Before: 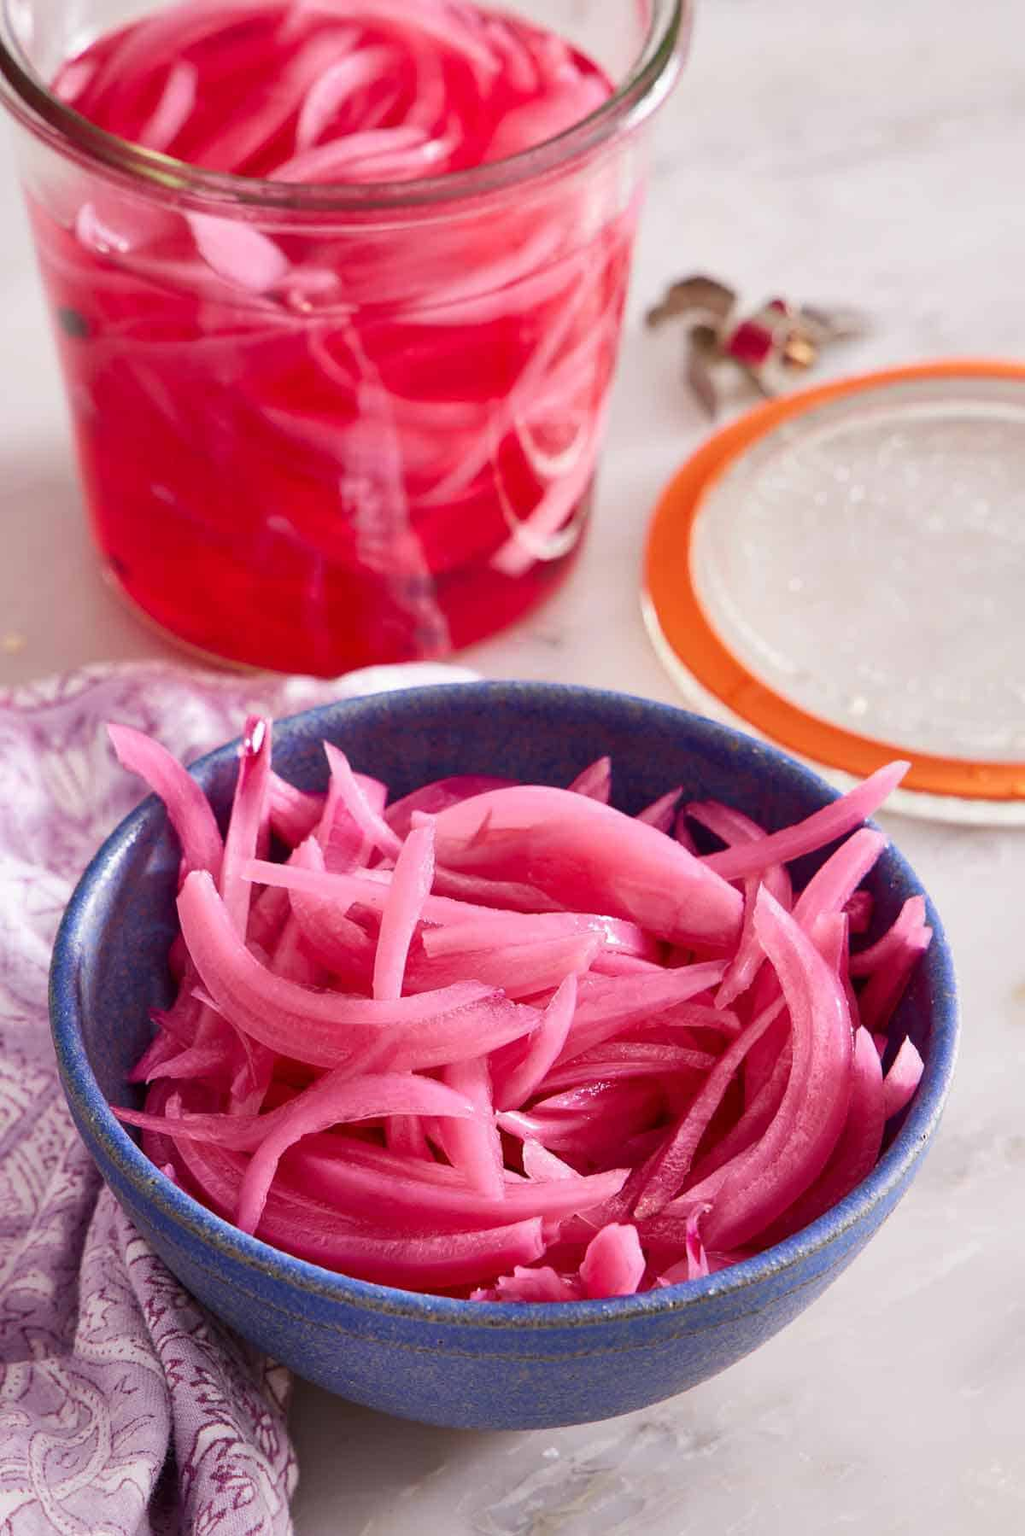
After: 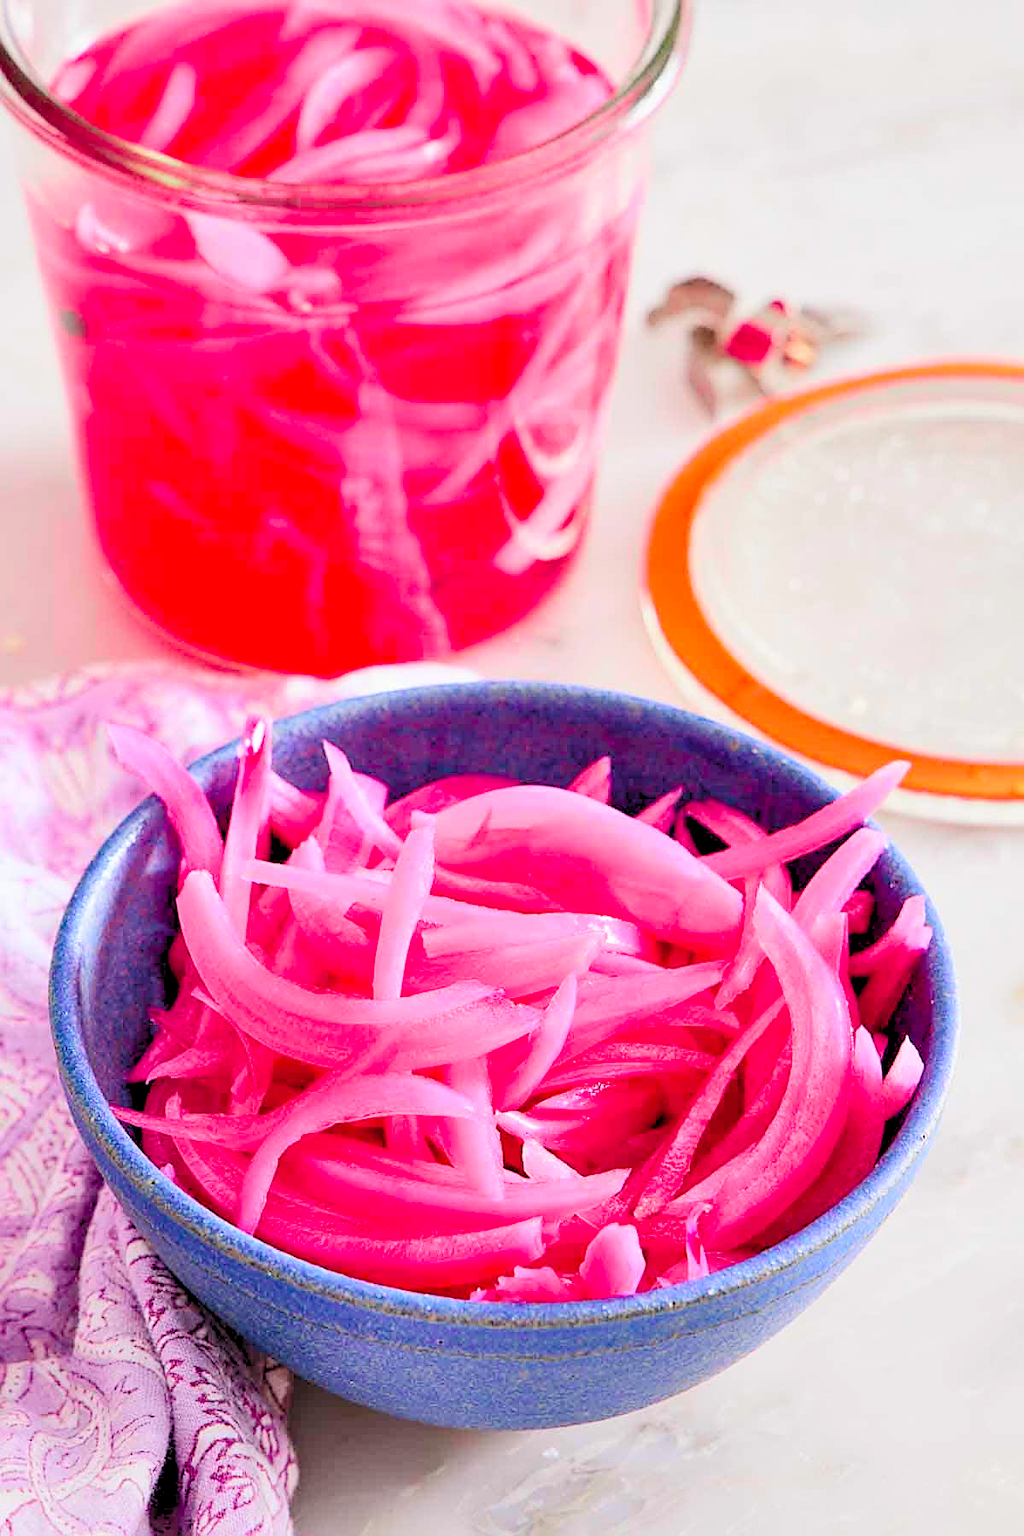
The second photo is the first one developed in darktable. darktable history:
sharpen: on, module defaults
tone equalizer: on, module defaults
levels: levels [0.072, 0.414, 0.976]
tone curve: curves: ch0 [(0, 0) (0.23, 0.205) (0.486, 0.52) (0.822, 0.825) (0.994, 0.955)]; ch1 [(0, 0) (0.226, 0.261) (0.379, 0.442) (0.469, 0.472) (0.495, 0.495) (0.514, 0.504) (0.561, 0.568) (0.59, 0.612) (1, 1)]; ch2 [(0, 0) (0.269, 0.299) (0.459, 0.441) (0.498, 0.499) (0.523, 0.52) (0.586, 0.569) (0.635, 0.617) (0.659, 0.681) (0.718, 0.764) (1, 1)], color space Lab, independent channels, preserve colors none
